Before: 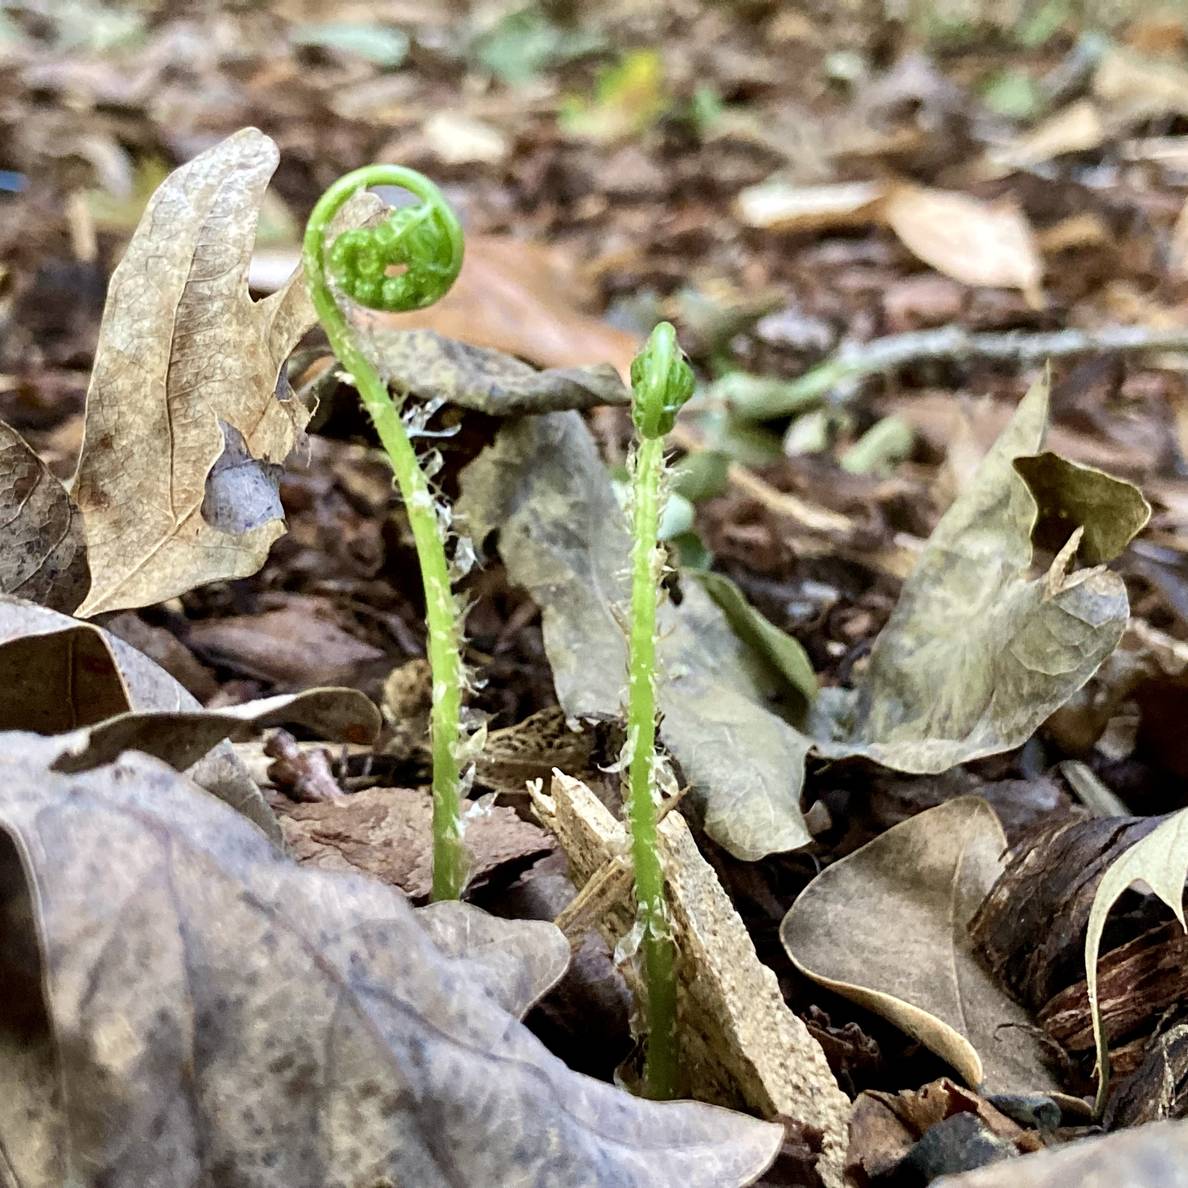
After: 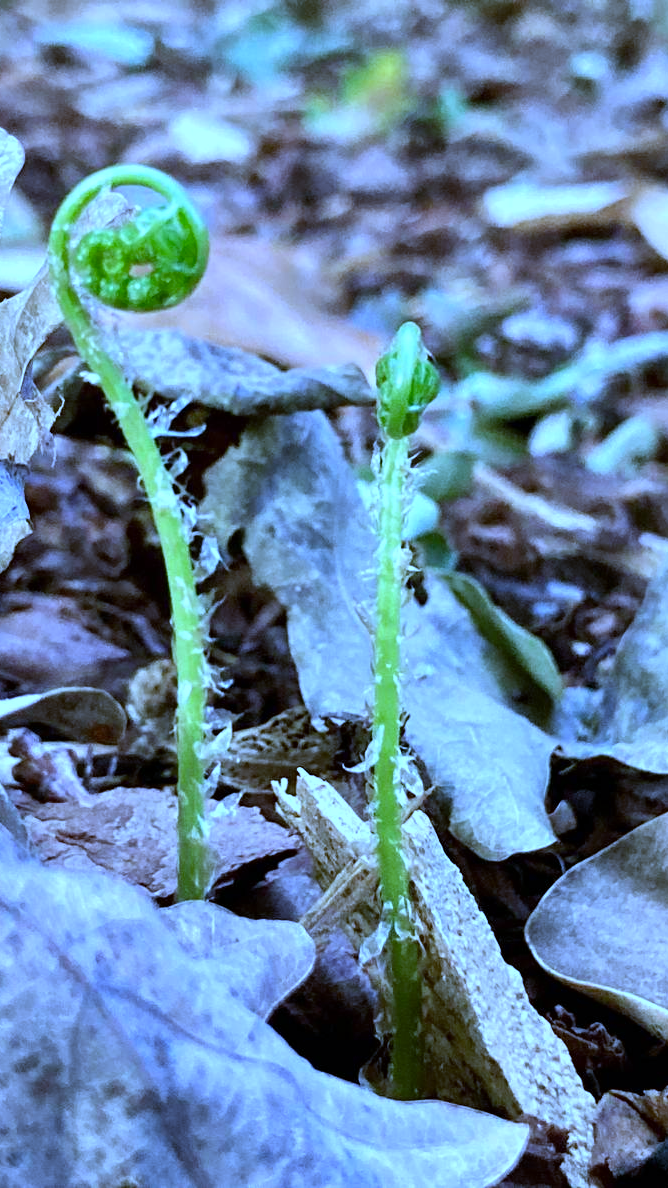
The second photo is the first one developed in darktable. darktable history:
crop: left 21.496%, right 22.254%
shadows and highlights: shadows 12, white point adjustment 1.2, highlights -0.36, soften with gaussian
white balance: red 0.766, blue 1.537
